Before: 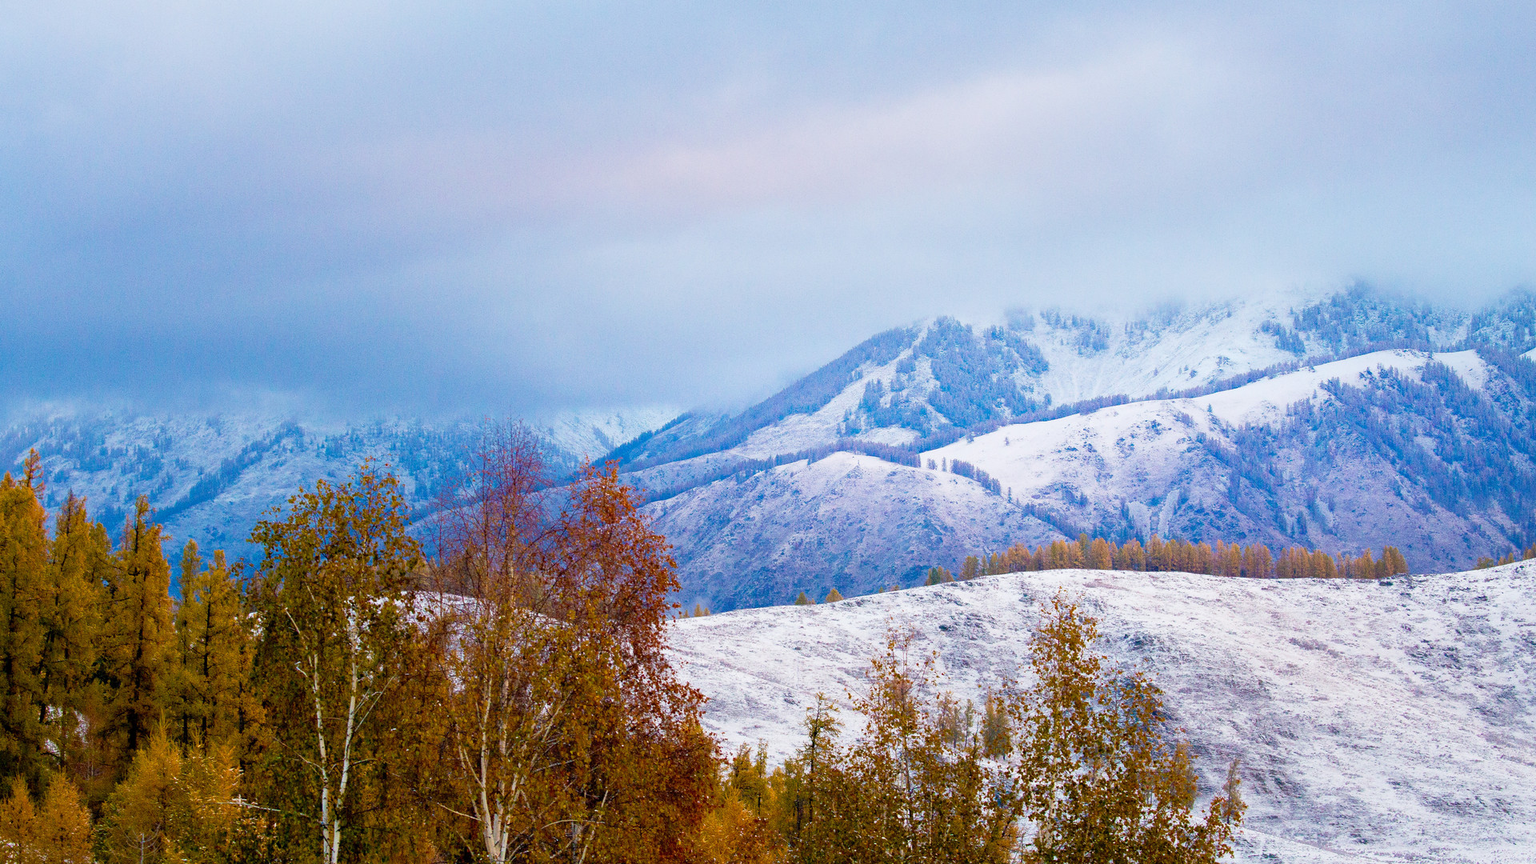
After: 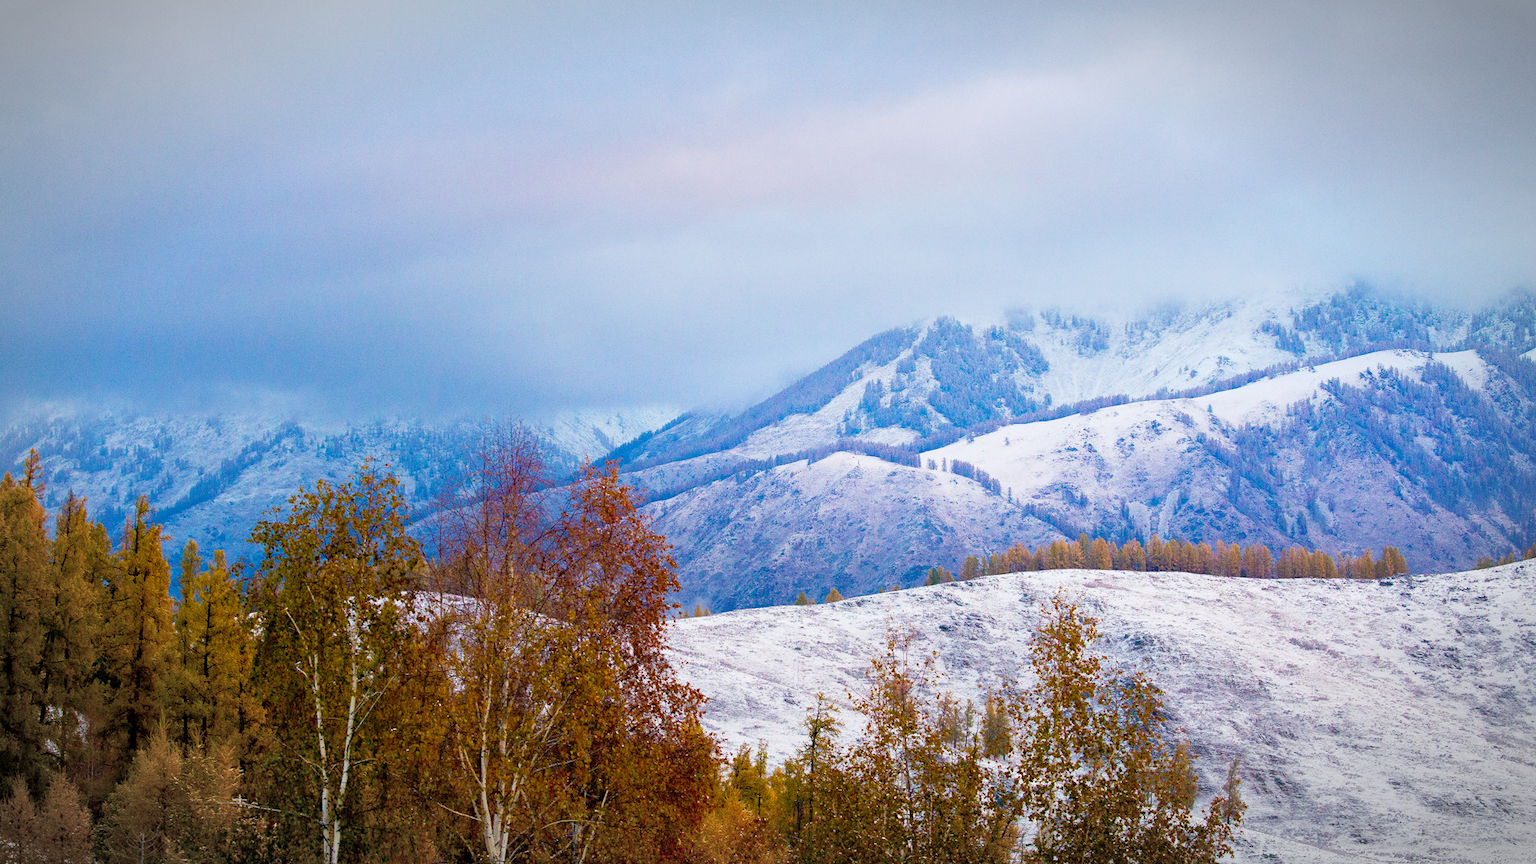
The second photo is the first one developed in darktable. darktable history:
vignetting: fall-off start 86.54%, automatic ratio true
